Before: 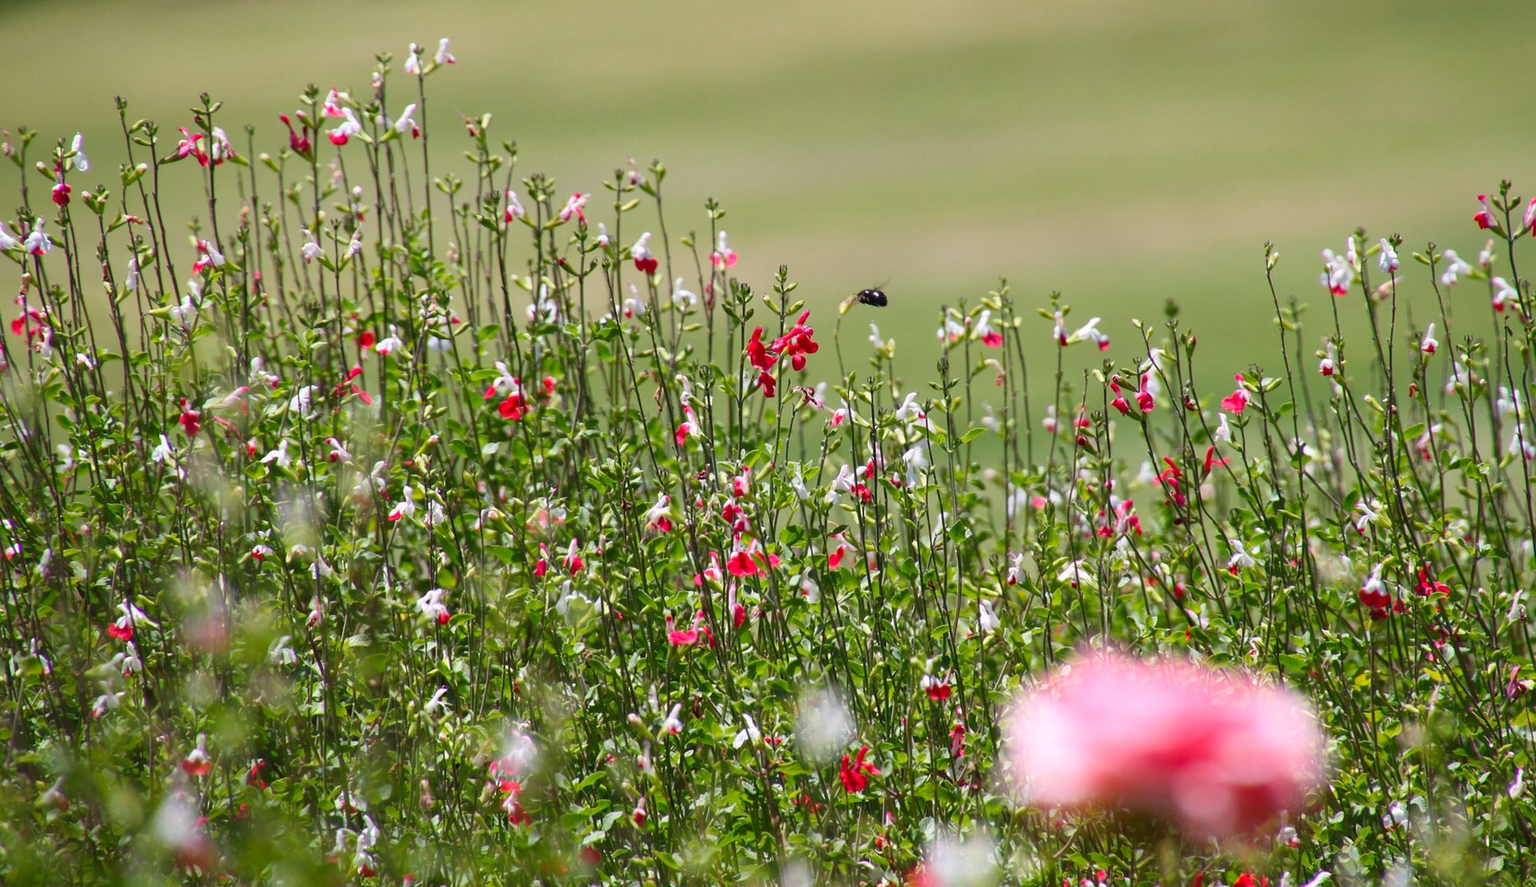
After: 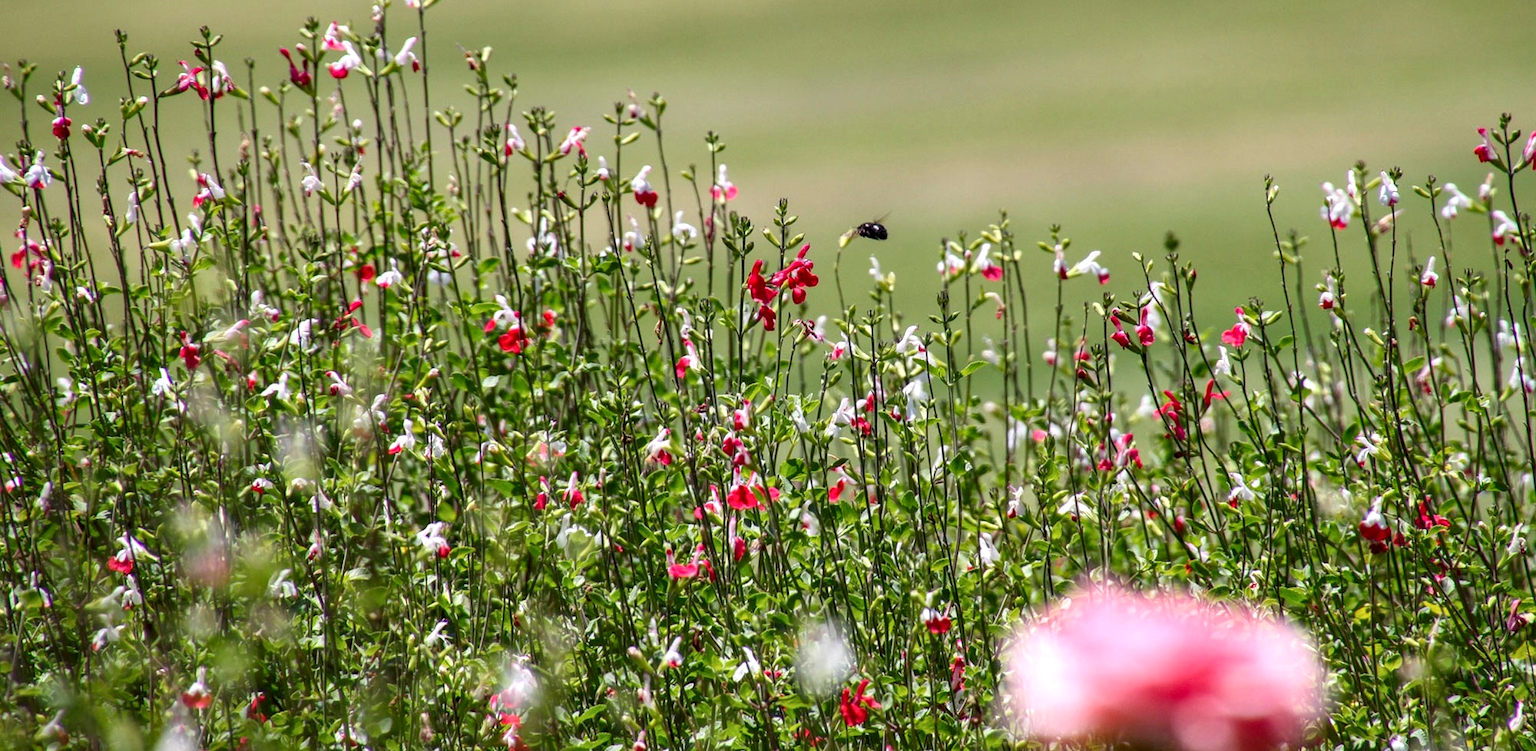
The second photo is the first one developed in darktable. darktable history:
local contrast: detail 144%
crop: top 7.58%, bottom 7.707%
